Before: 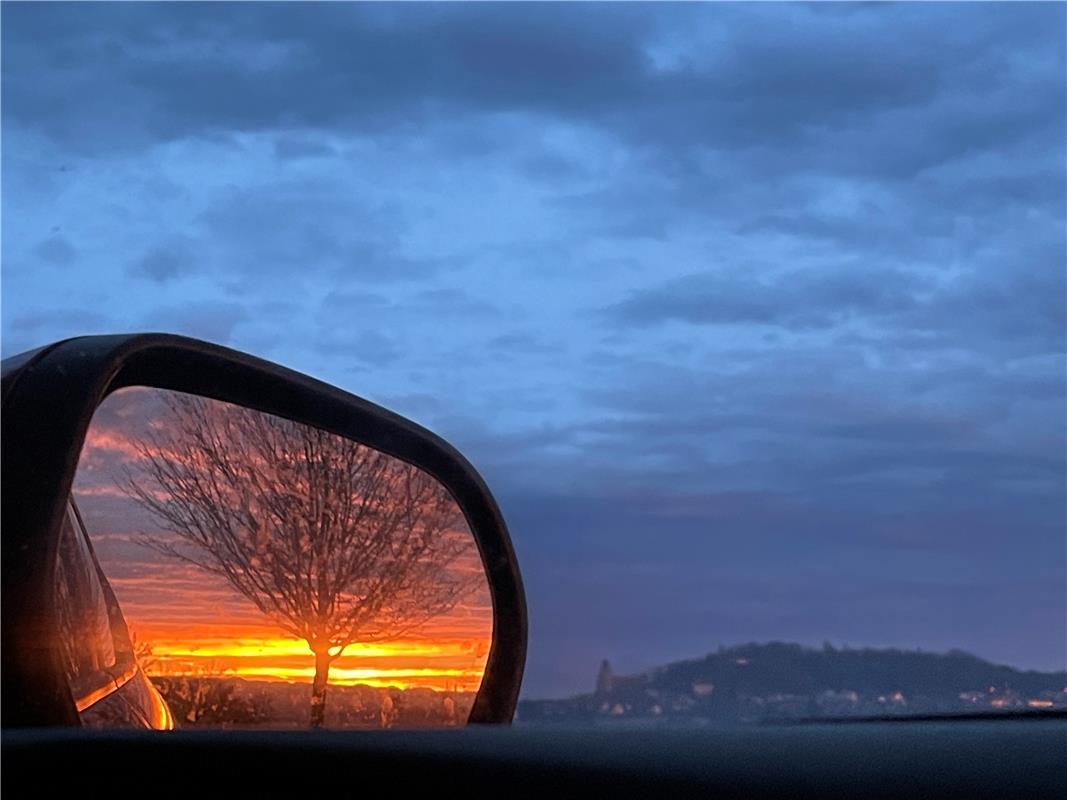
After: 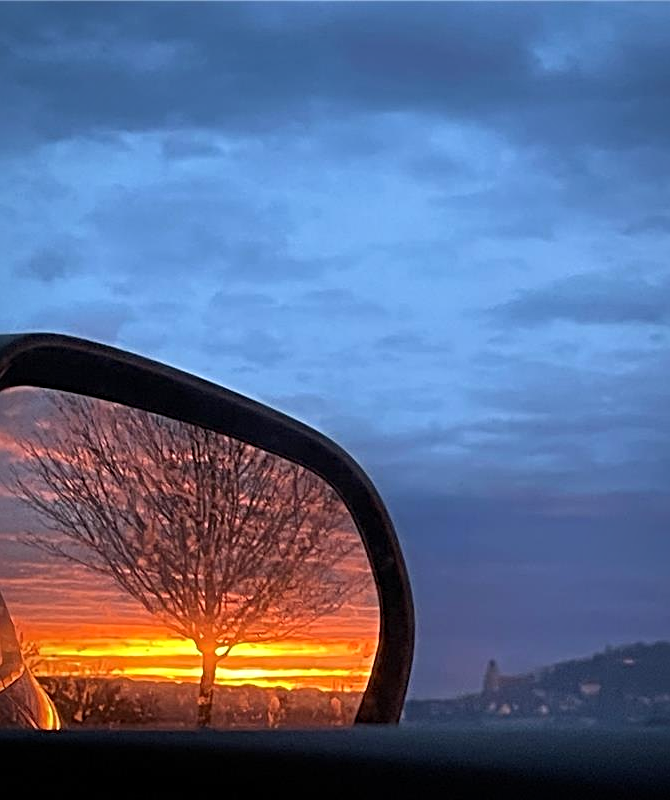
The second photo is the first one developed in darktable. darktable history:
crop: left 10.644%, right 26.528%
vignetting: fall-off start 80.87%, fall-off radius 61.59%, brightness -0.384, saturation 0.007, center (0, 0.007), automatic ratio true, width/height ratio 1.418
base curve: curves: ch0 [(0, 0) (0.472, 0.508) (1, 1)]
sharpen: radius 4
